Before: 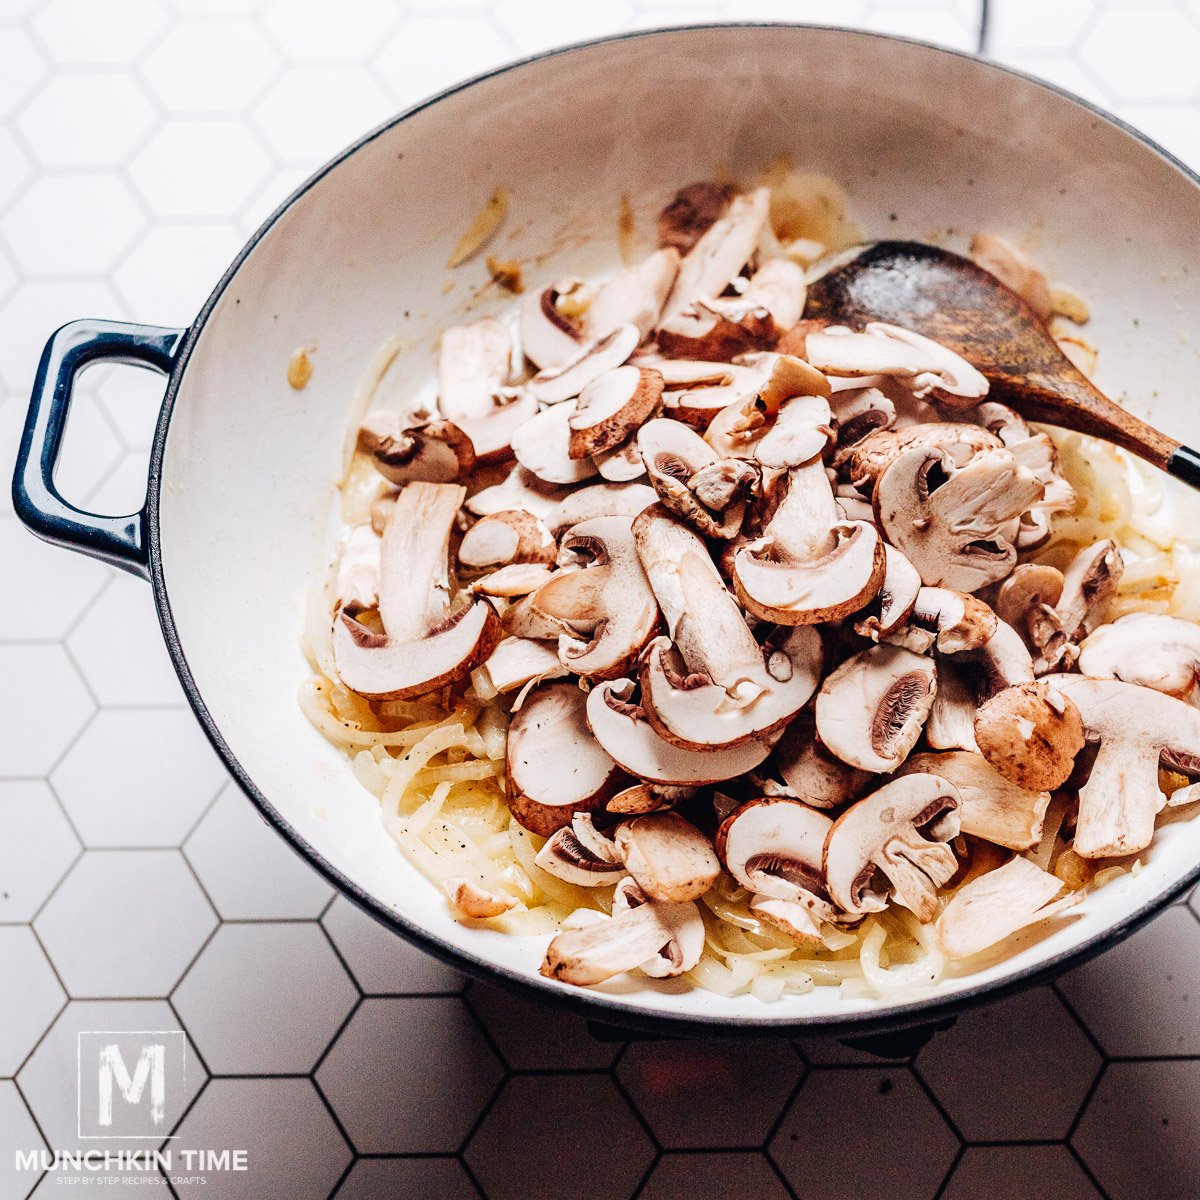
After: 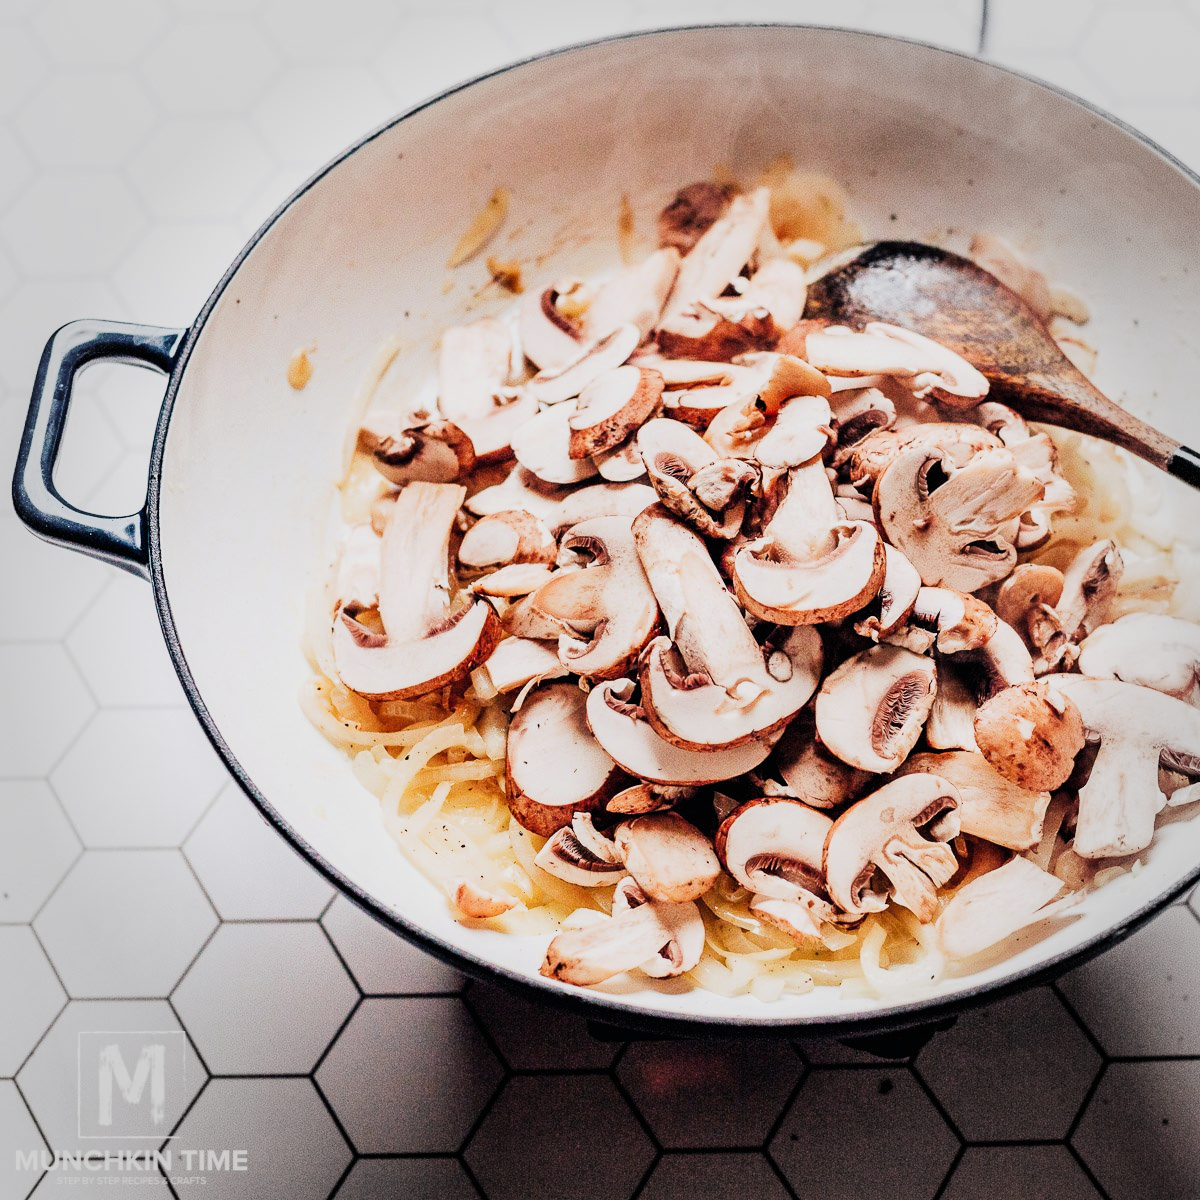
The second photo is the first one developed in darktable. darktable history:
exposure: black level correction 0, exposure 0.697 EV, compensate highlight preservation false
filmic rgb: black relative exposure -7.65 EV, white relative exposure 4.56 EV, hardness 3.61
vignetting: fall-off start 75.74%, fall-off radius 27.38%, brightness -0.206, width/height ratio 0.972
